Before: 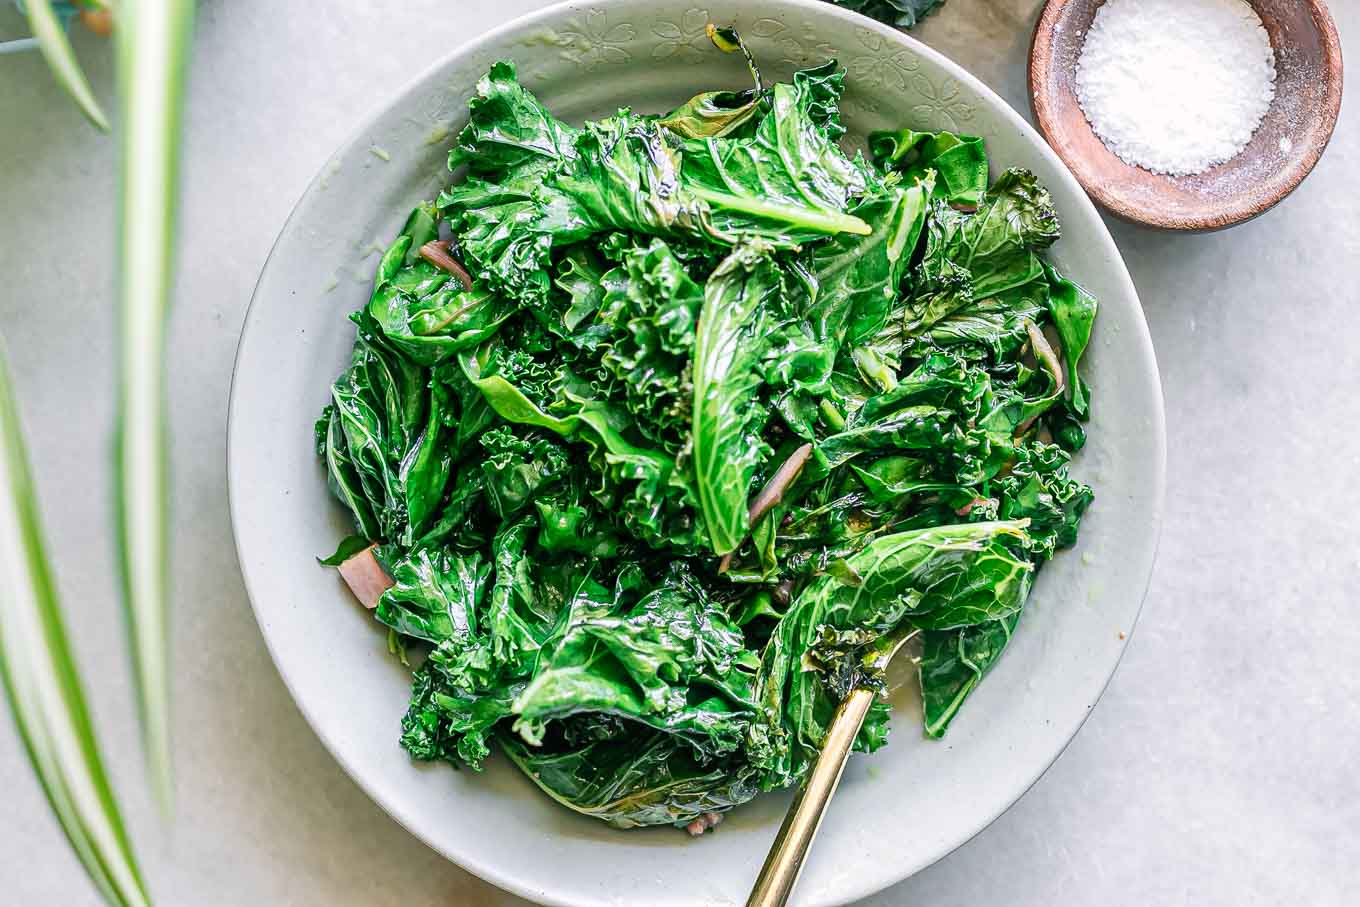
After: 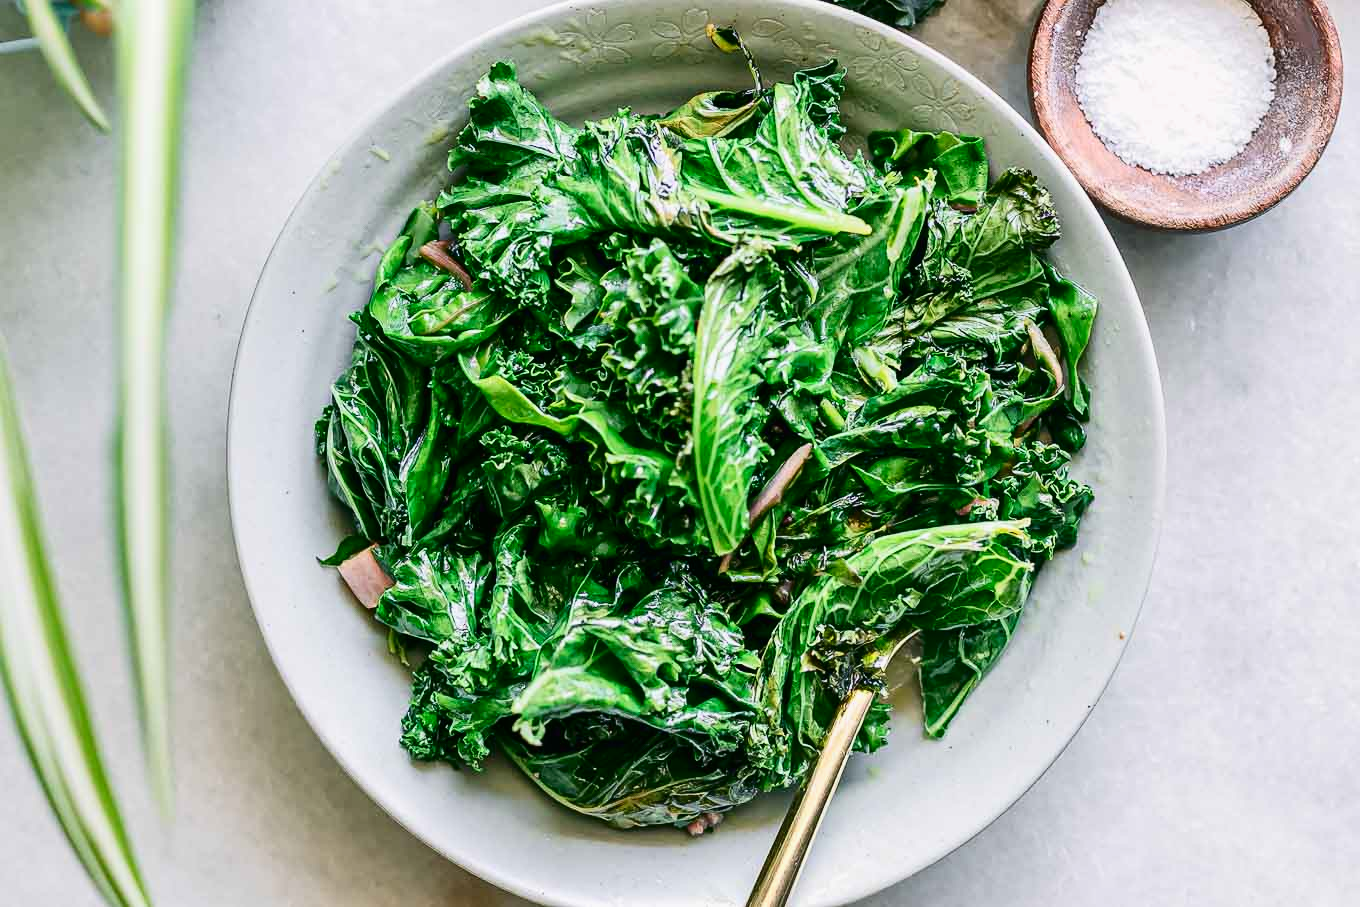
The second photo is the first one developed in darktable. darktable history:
tone curve: curves: ch0 [(0.016, 0.011) (0.21, 0.113) (0.515, 0.476) (0.78, 0.795) (1, 0.981)], color space Lab, independent channels, preserve colors none
